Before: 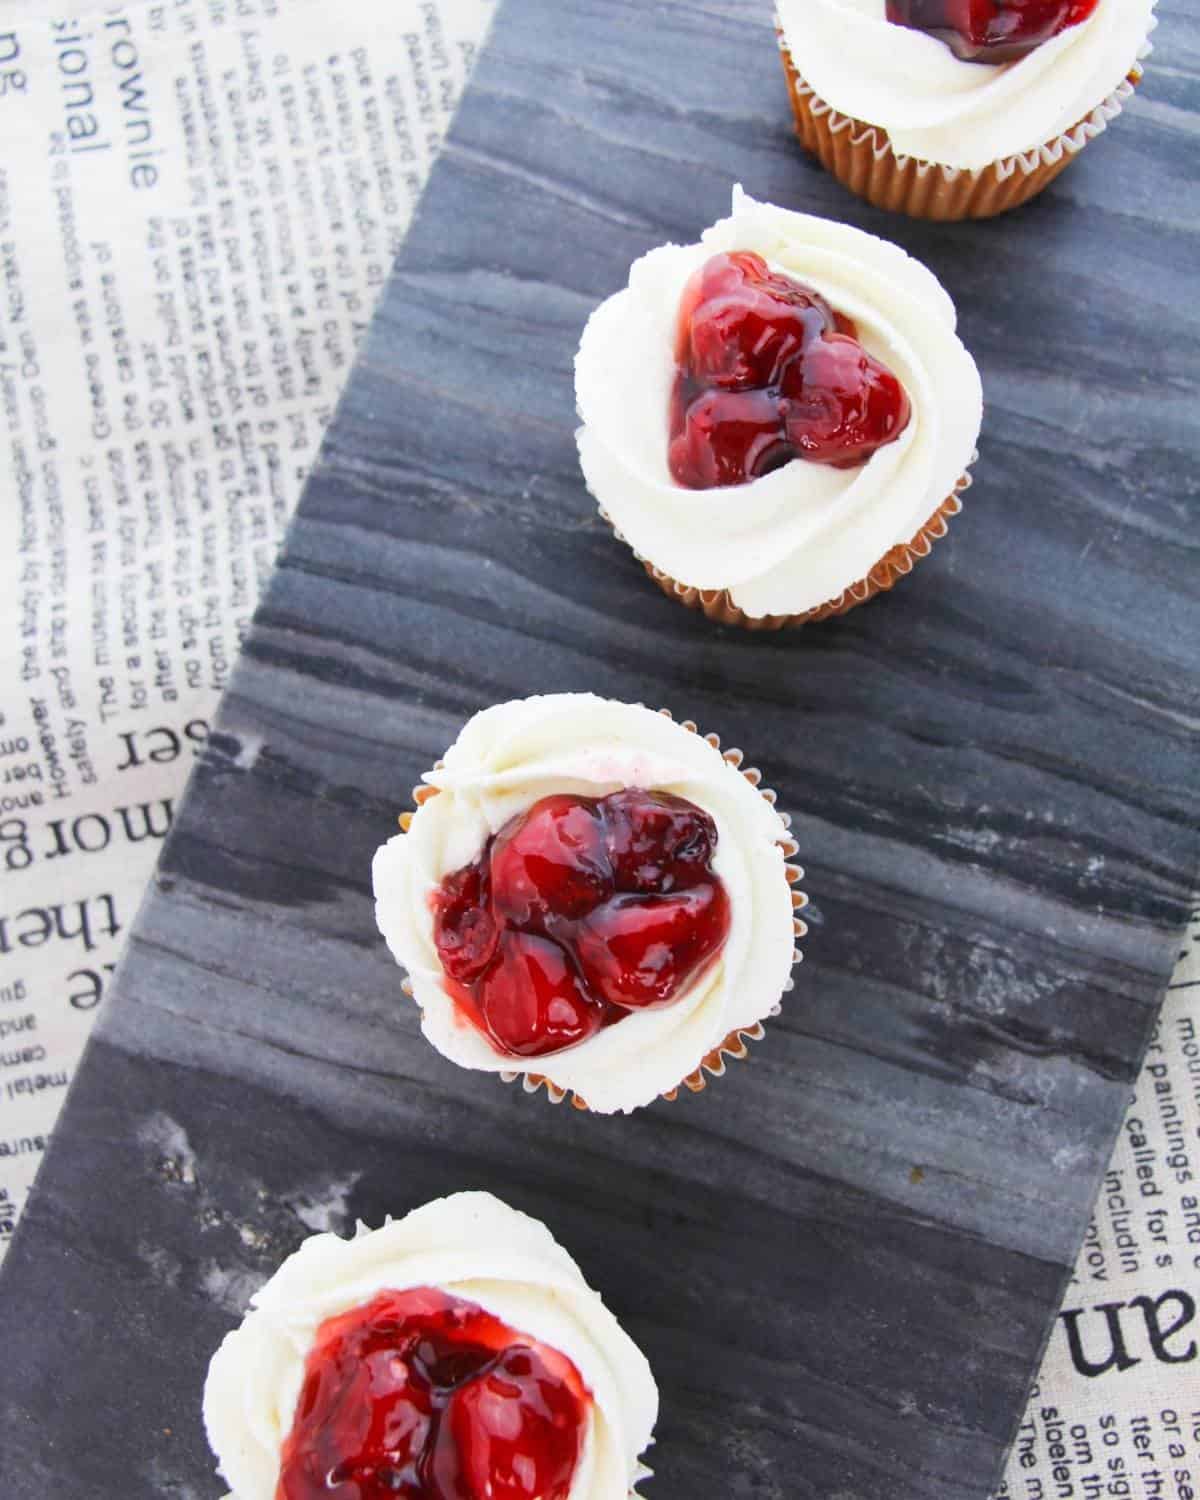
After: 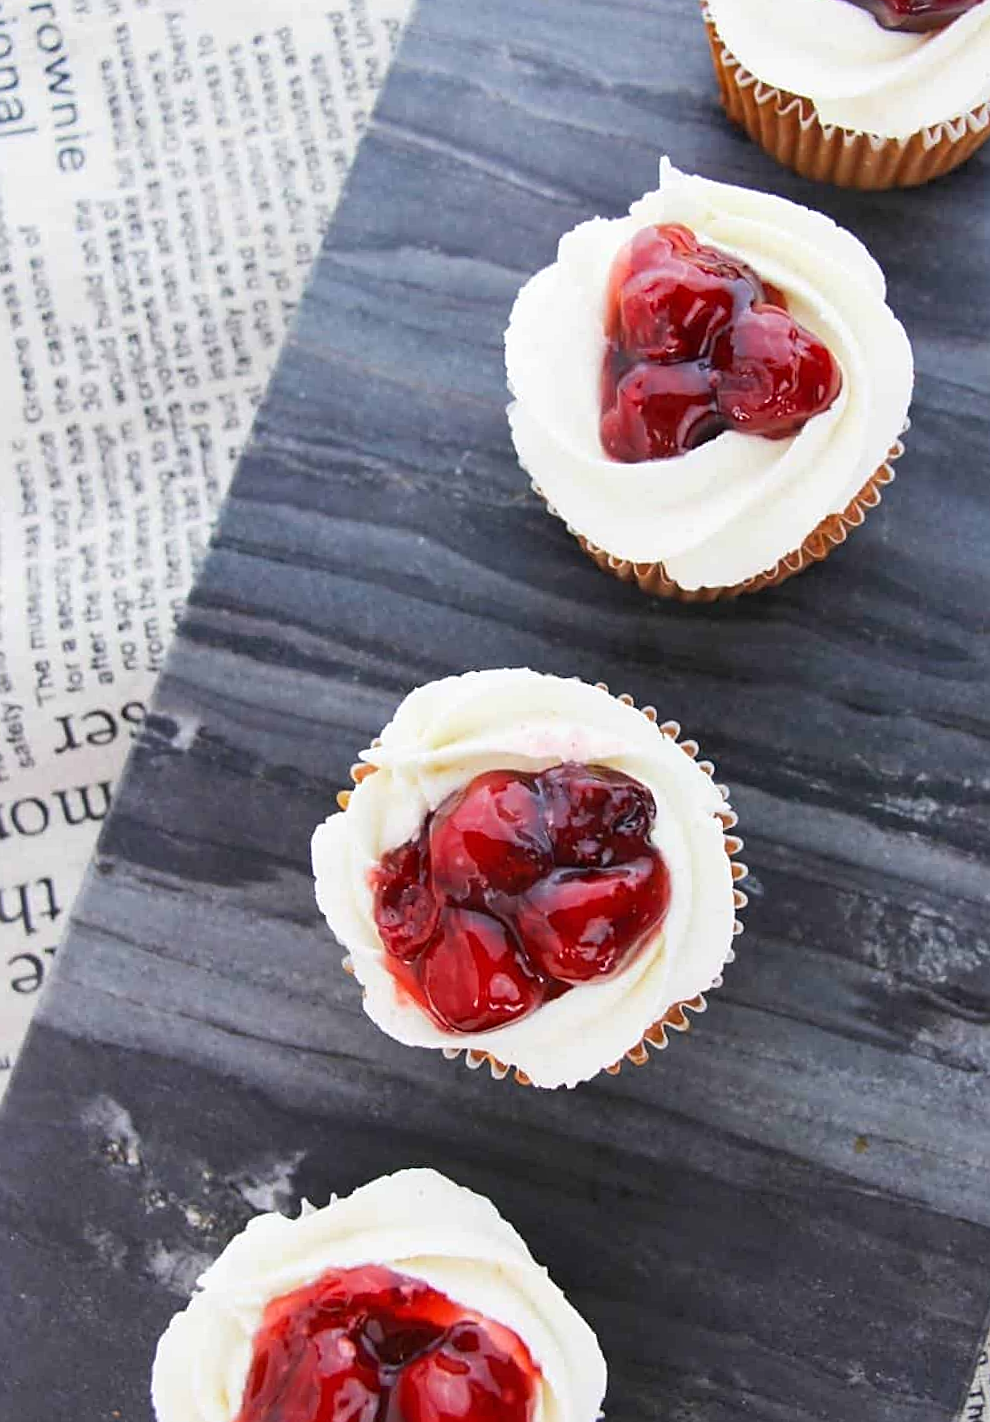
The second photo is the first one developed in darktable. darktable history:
crop and rotate: angle 1°, left 4.281%, top 0.642%, right 11.383%, bottom 2.486%
shadows and highlights: shadows 32, highlights -32, soften with gaussian
sharpen: on, module defaults
